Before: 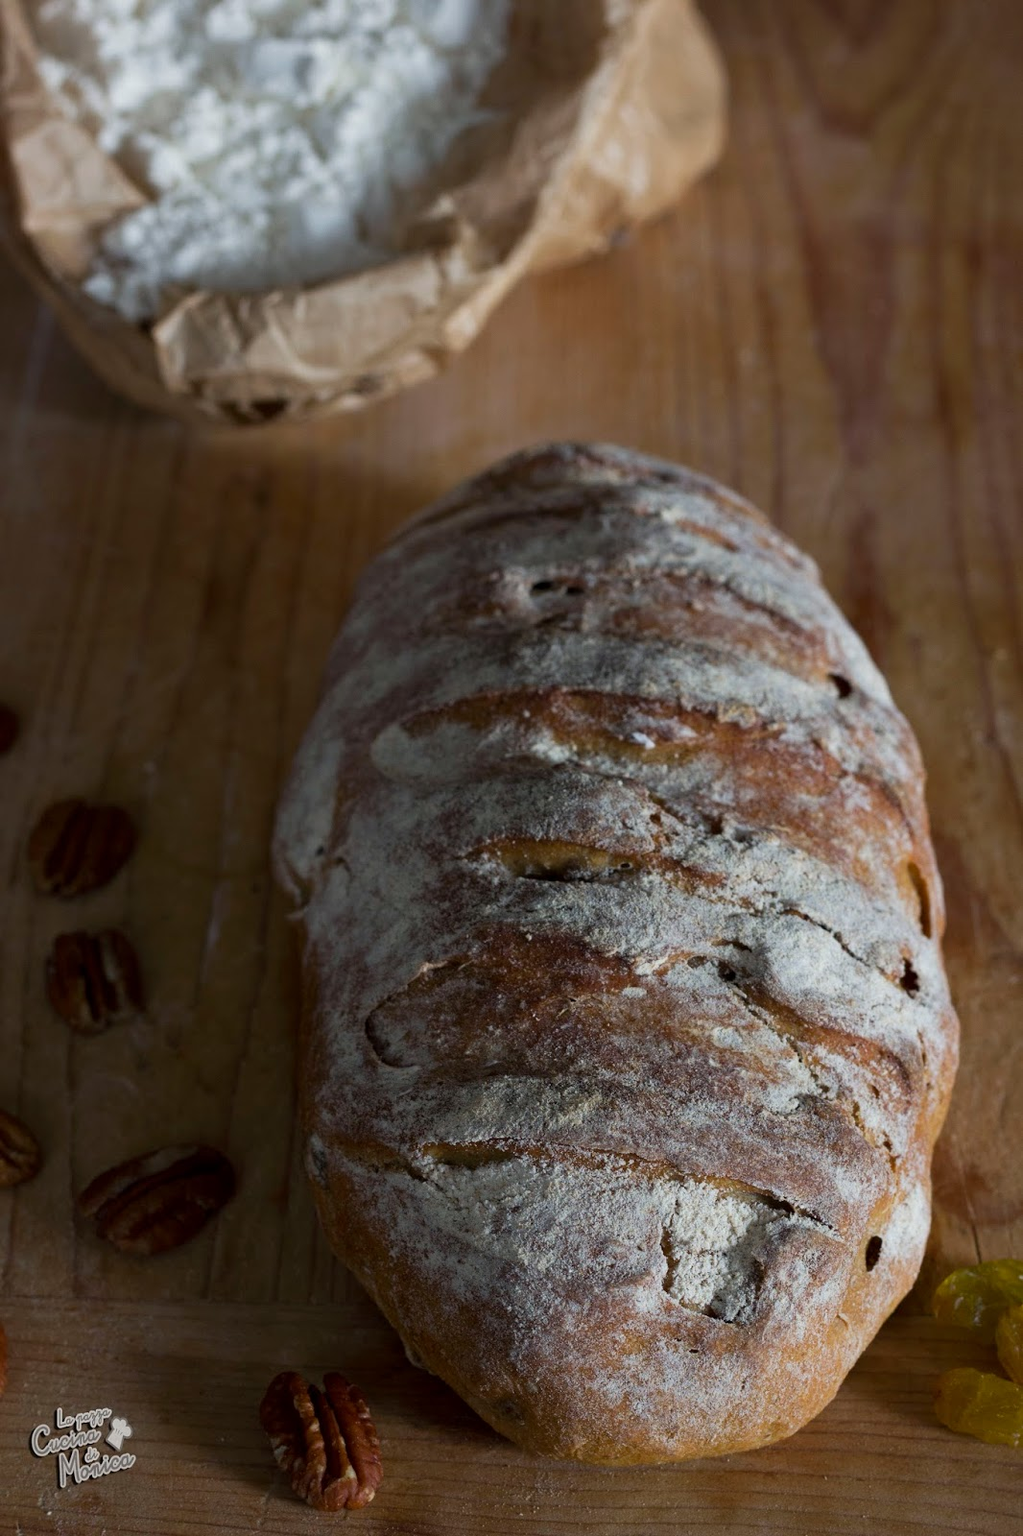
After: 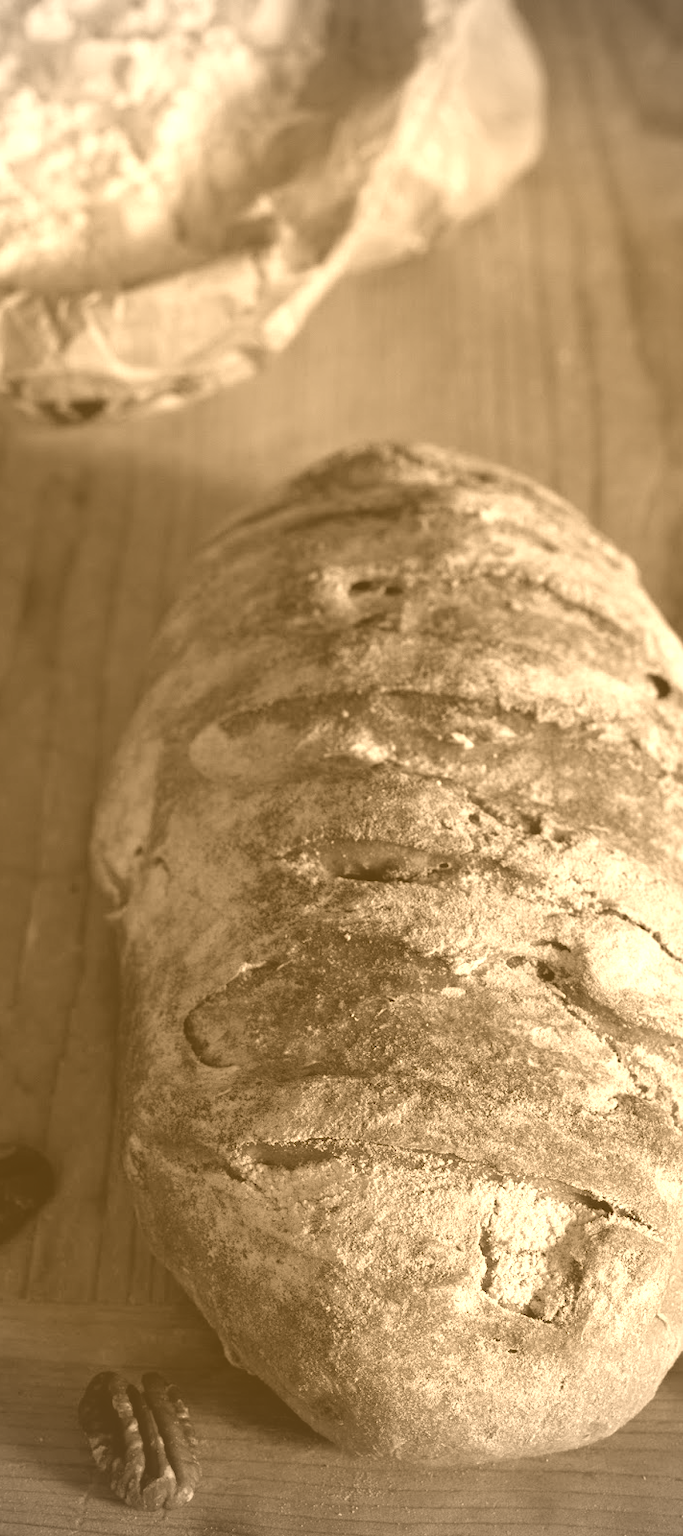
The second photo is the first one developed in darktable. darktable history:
vignetting: fall-off radius 60.92%
colorize: hue 28.8°, source mix 100%
crop and rotate: left 17.732%, right 15.423%
